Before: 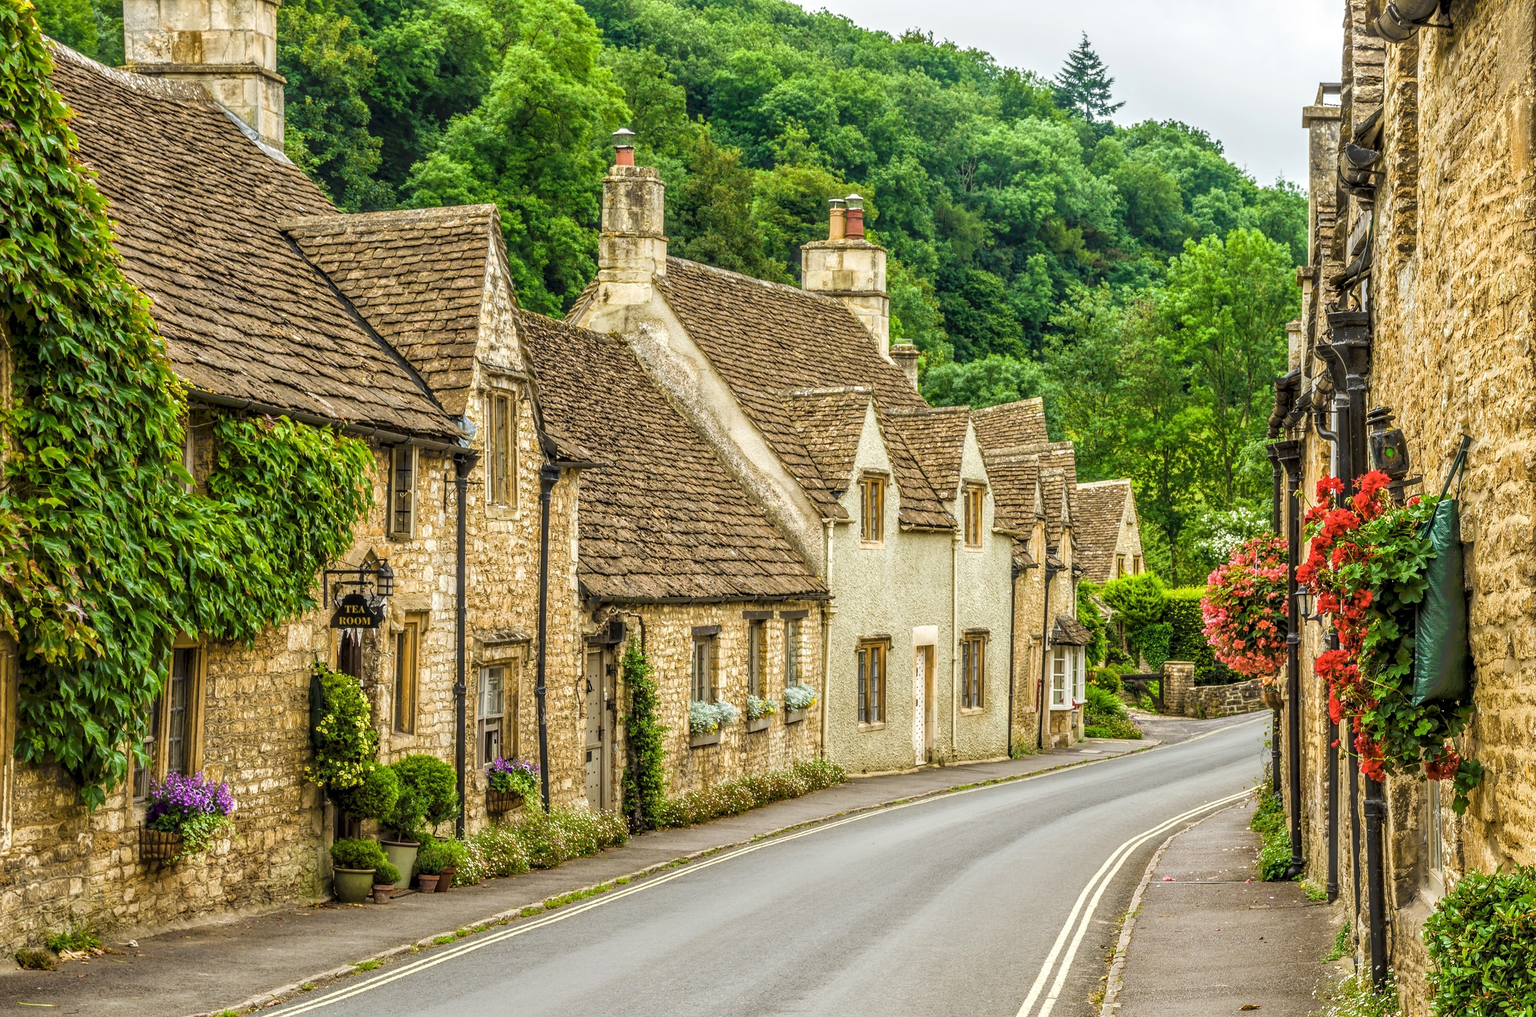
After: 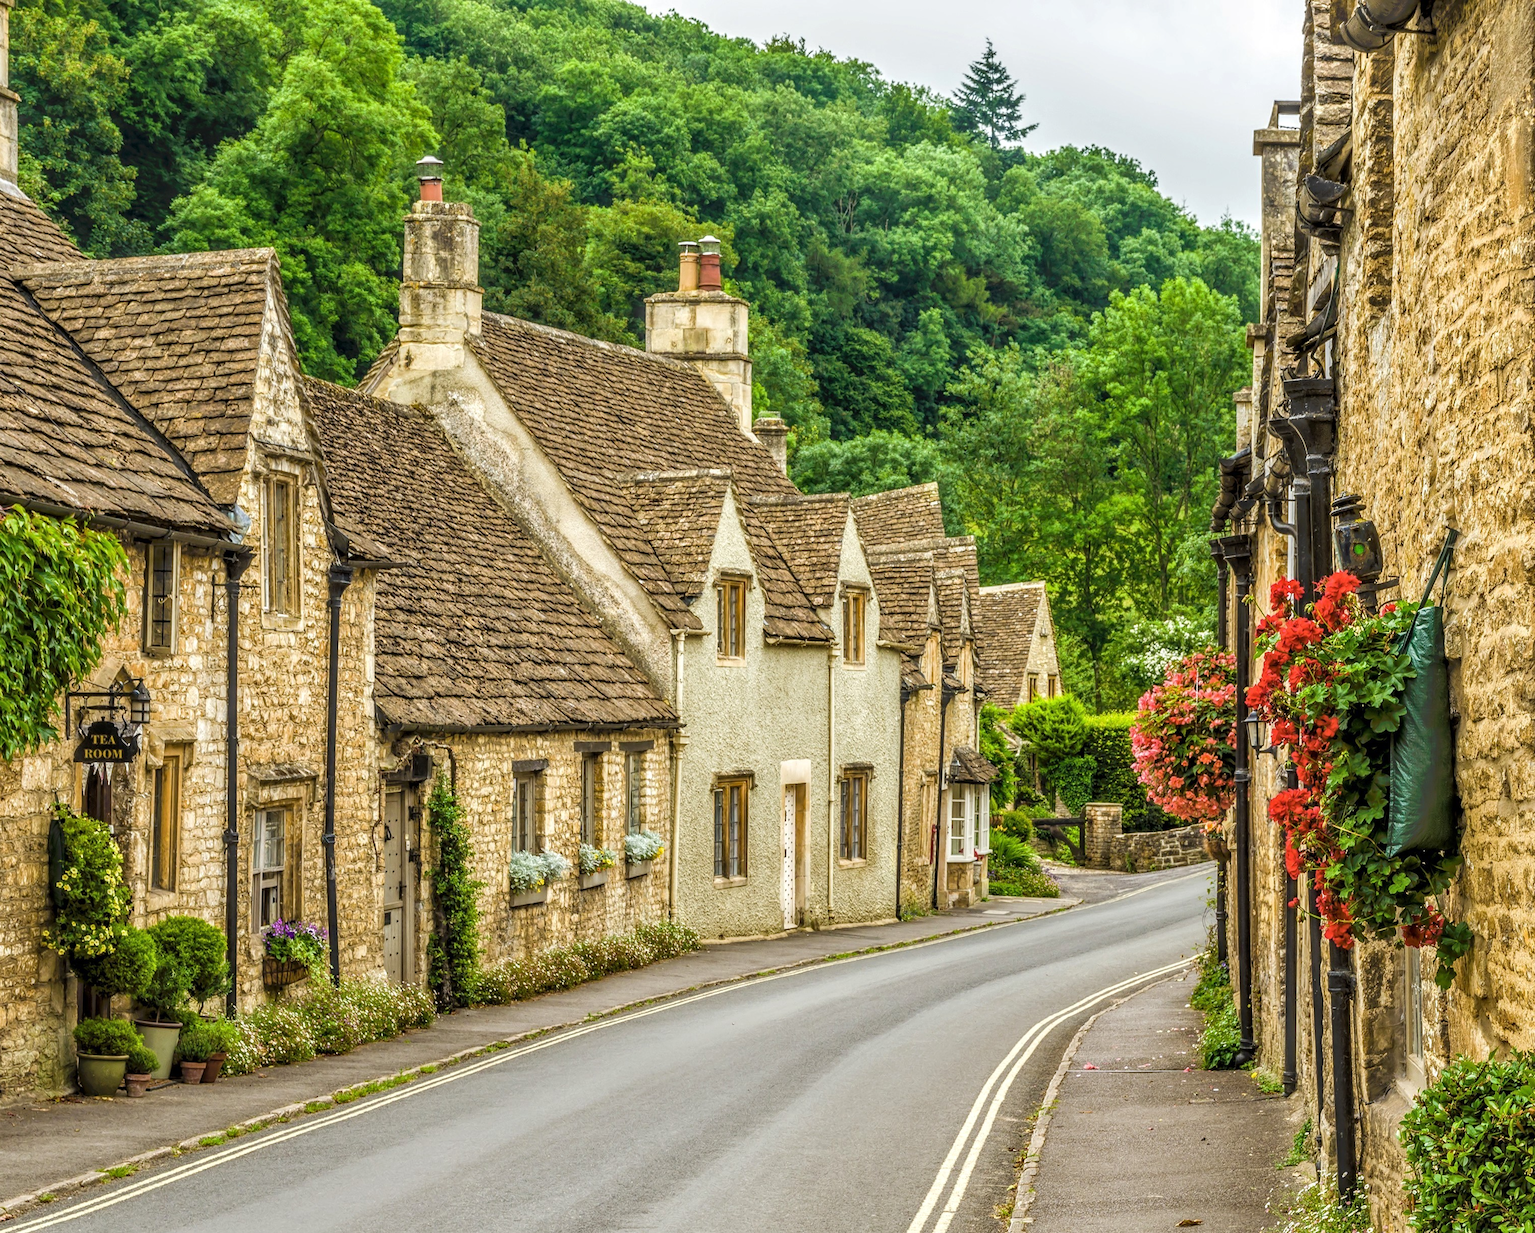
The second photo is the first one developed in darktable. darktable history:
shadows and highlights: shadows 29.32, highlights -29.32, low approximation 0.01, soften with gaussian
crop: left 17.582%, bottom 0.031%
tone equalizer: on, module defaults
